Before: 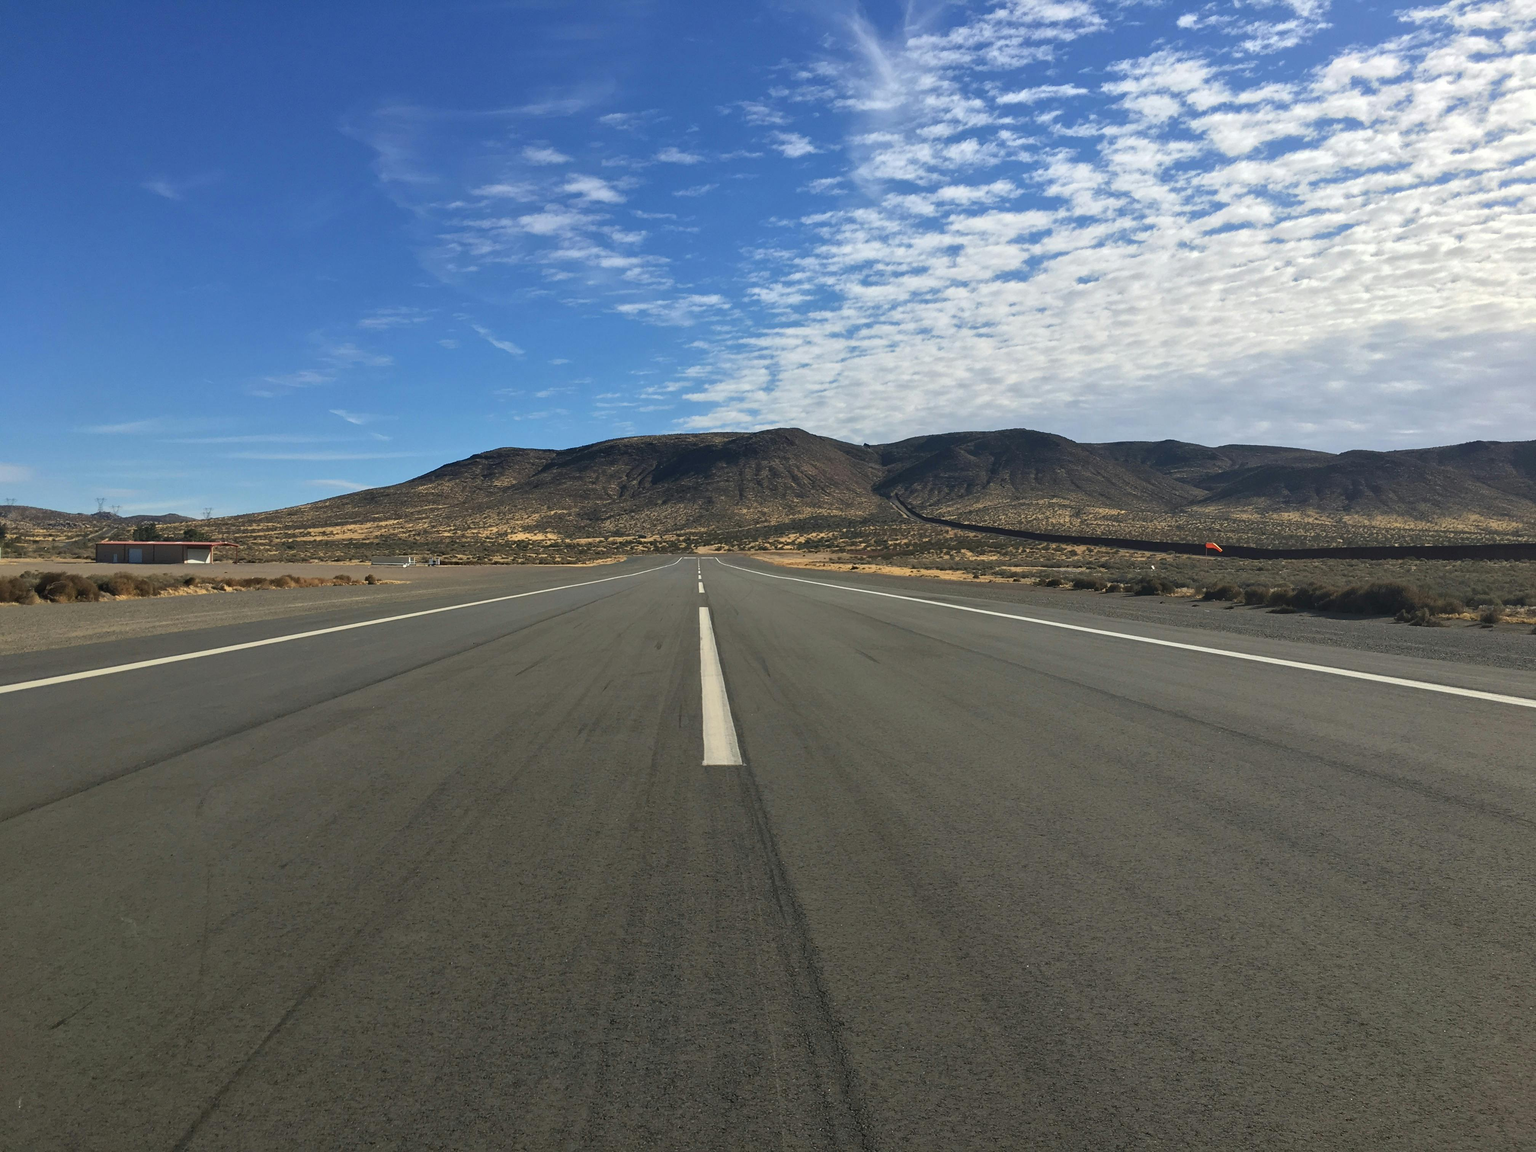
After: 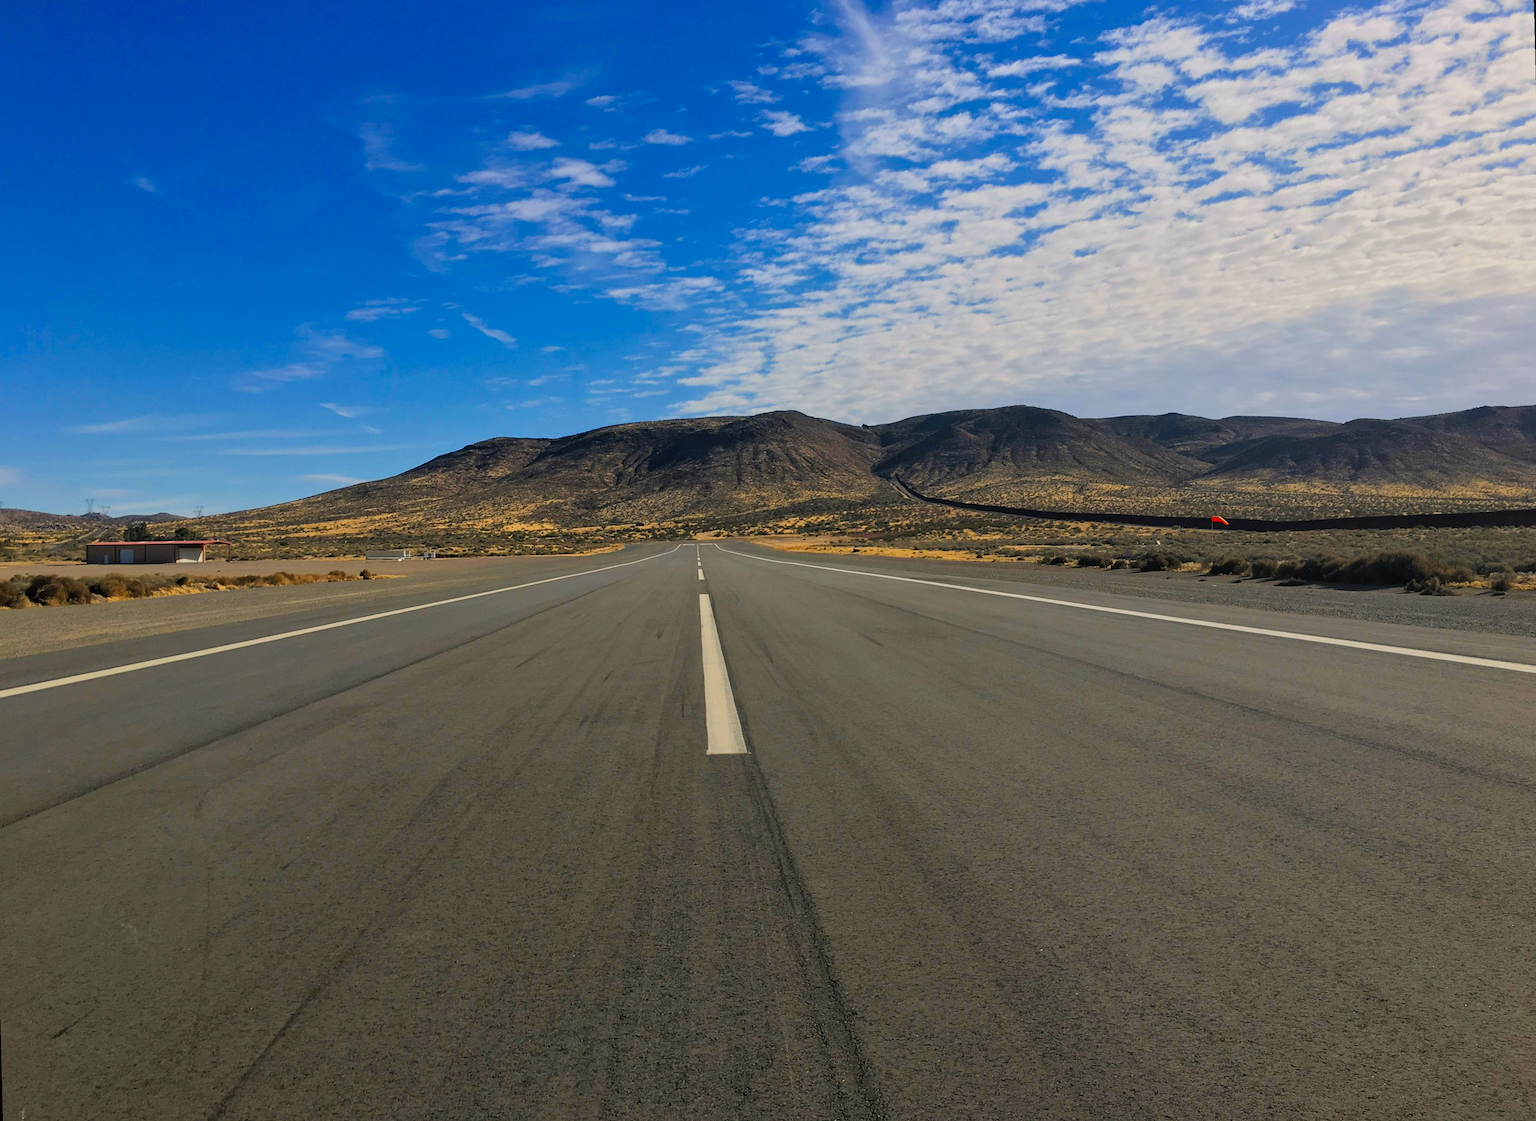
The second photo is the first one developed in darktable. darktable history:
filmic rgb: black relative exposure -7.75 EV, white relative exposure 4.4 EV, threshold 3 EV, hardness 3.76, latitude 38.11%, contrast 0.966, highlights saturation mix 10%, shadows ↔ highlights balance 4.59%, color science v4 (2020), enable highlight reconstruction true
color correction: highlights a* 3.22, highlights b* 1.93, saturation 1.19
rotate and perspective: rotation -1.42°, crop left 0.016, crop right 0.984, crop top 0.035, crop bottom 0.965
